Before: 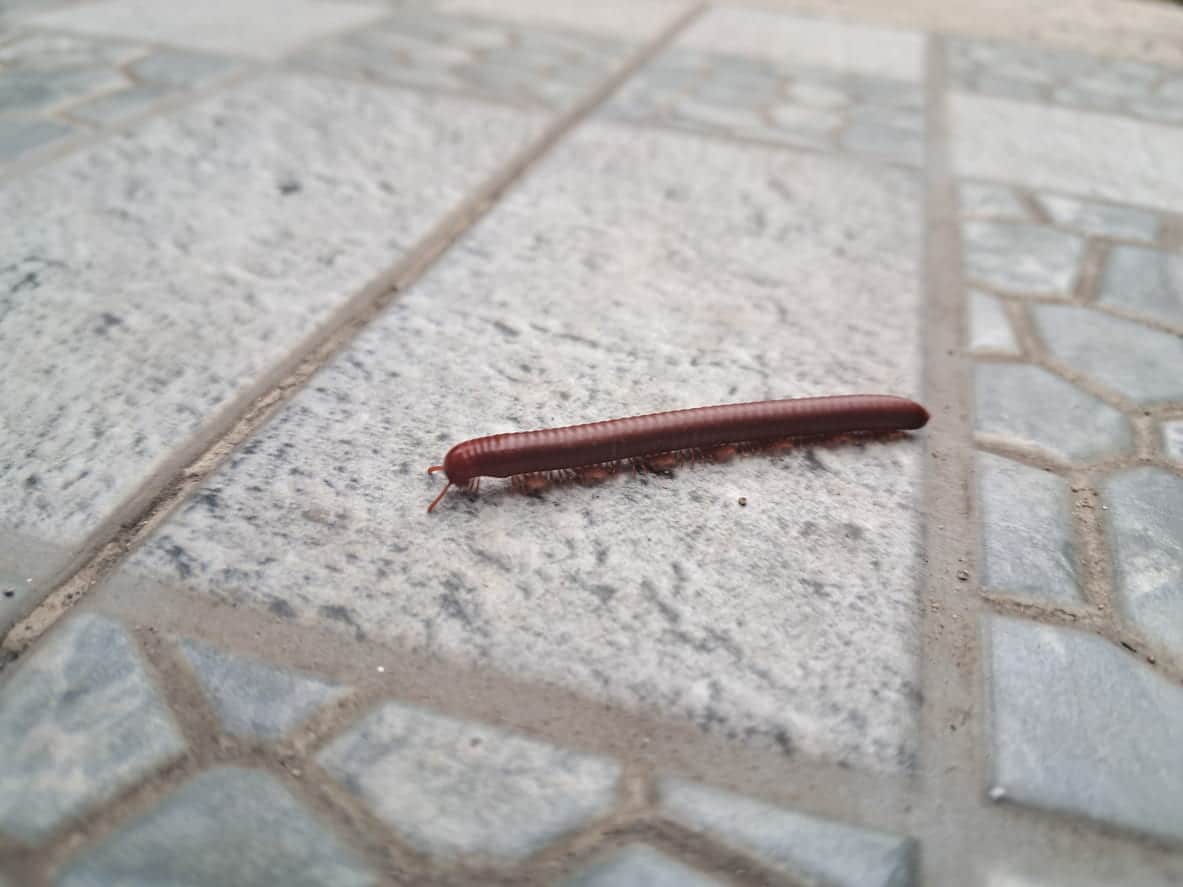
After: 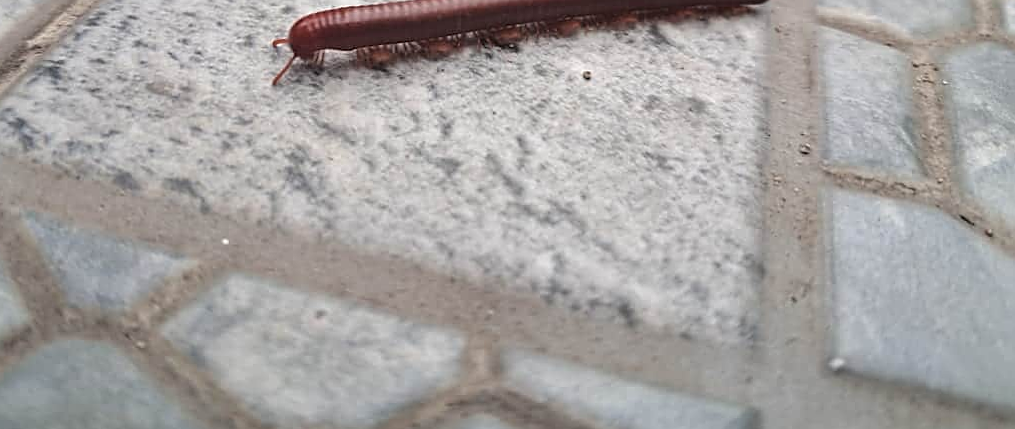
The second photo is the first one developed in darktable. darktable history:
rotate and perspective: rotation 0.174°, lens shift (vertical) 0.013, lens shift (horizontal) 0.019, shear 0.001, automatic cropping original format, crop left 0.007, crop right 0.991, crop top 0.016, crop bottom 0.997
sharpen: on, module defaults
crop and rotate: left 13.306%, top 48.129%, bottom 2.928%
